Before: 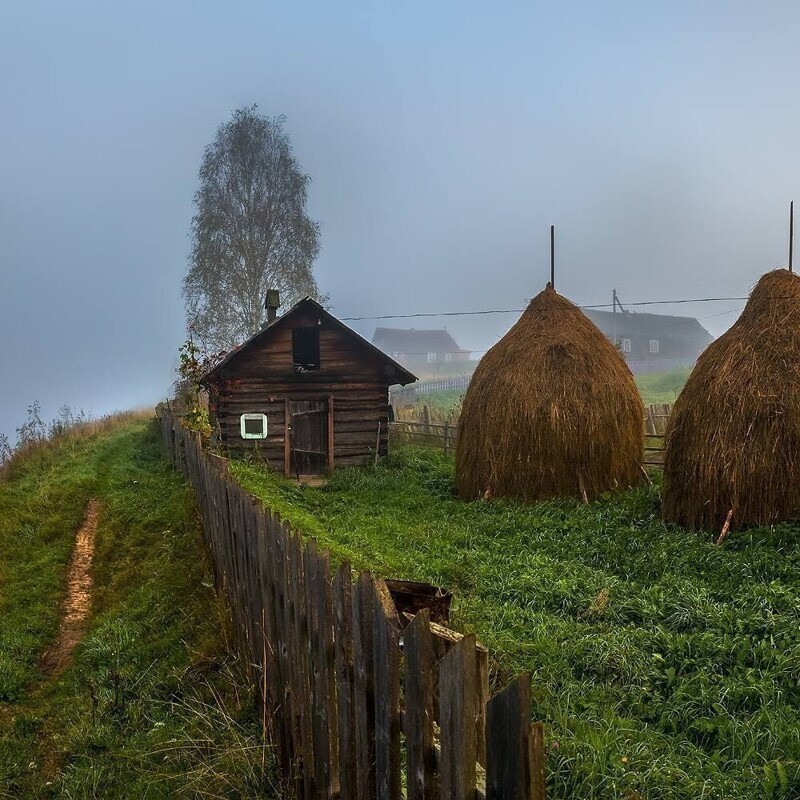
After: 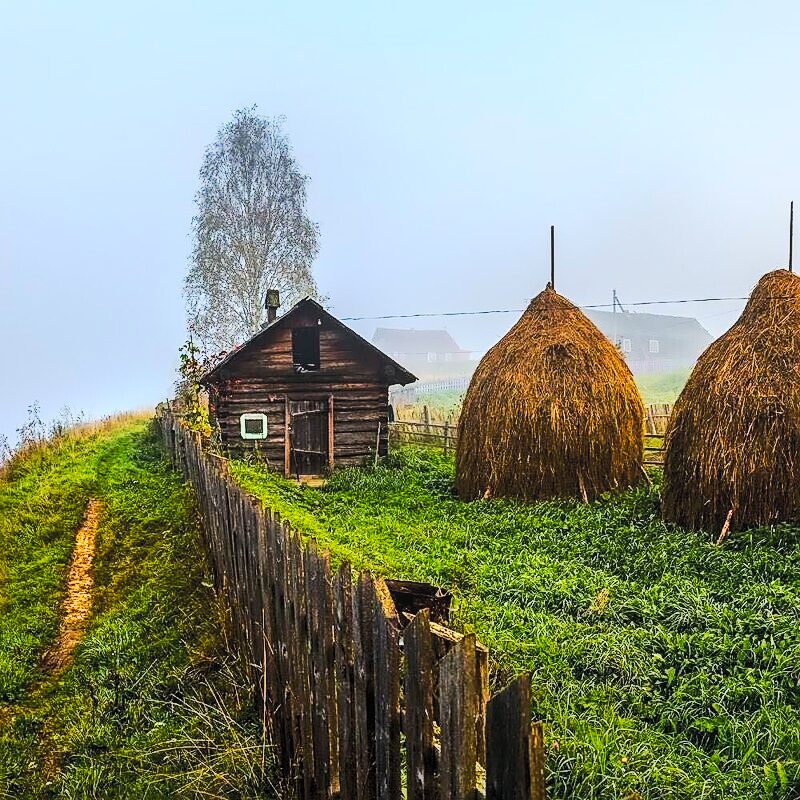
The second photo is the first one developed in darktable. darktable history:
local contrast: detail 109%
tone curve: curves: ch0 [(0, 0) (0.003, 0.023) (0.011, 0.024) (0.025, 0.026) (0.044, 0.035) (0.069, 0.05) (0.1, 0.071) (0.136, 0.098) (0.177, 0.135) (0.224, 0.172) (0.277, 0.227) (0.335, 0.296) (0.399, 0.372) (0.468, 0.462) (0.543, 0.58) (0.623, 0.697) (0.709, 0.789) (0.801, 0.86) (0.898, 0.918) (1, 1)], preserve colors none
base curve: curves: ch0 [(0, 0) (0.032, 0.037) (0.105, 0.228) (0.435, 0.76) (0.856, 0.983) (1, 1)]
contrast brightness saturation: brightness 0.136
color balance rgb: global offset › luminance -0.254%, perceptual saturation grading › global saturation 25.286%
sharpen: on, module defaults
